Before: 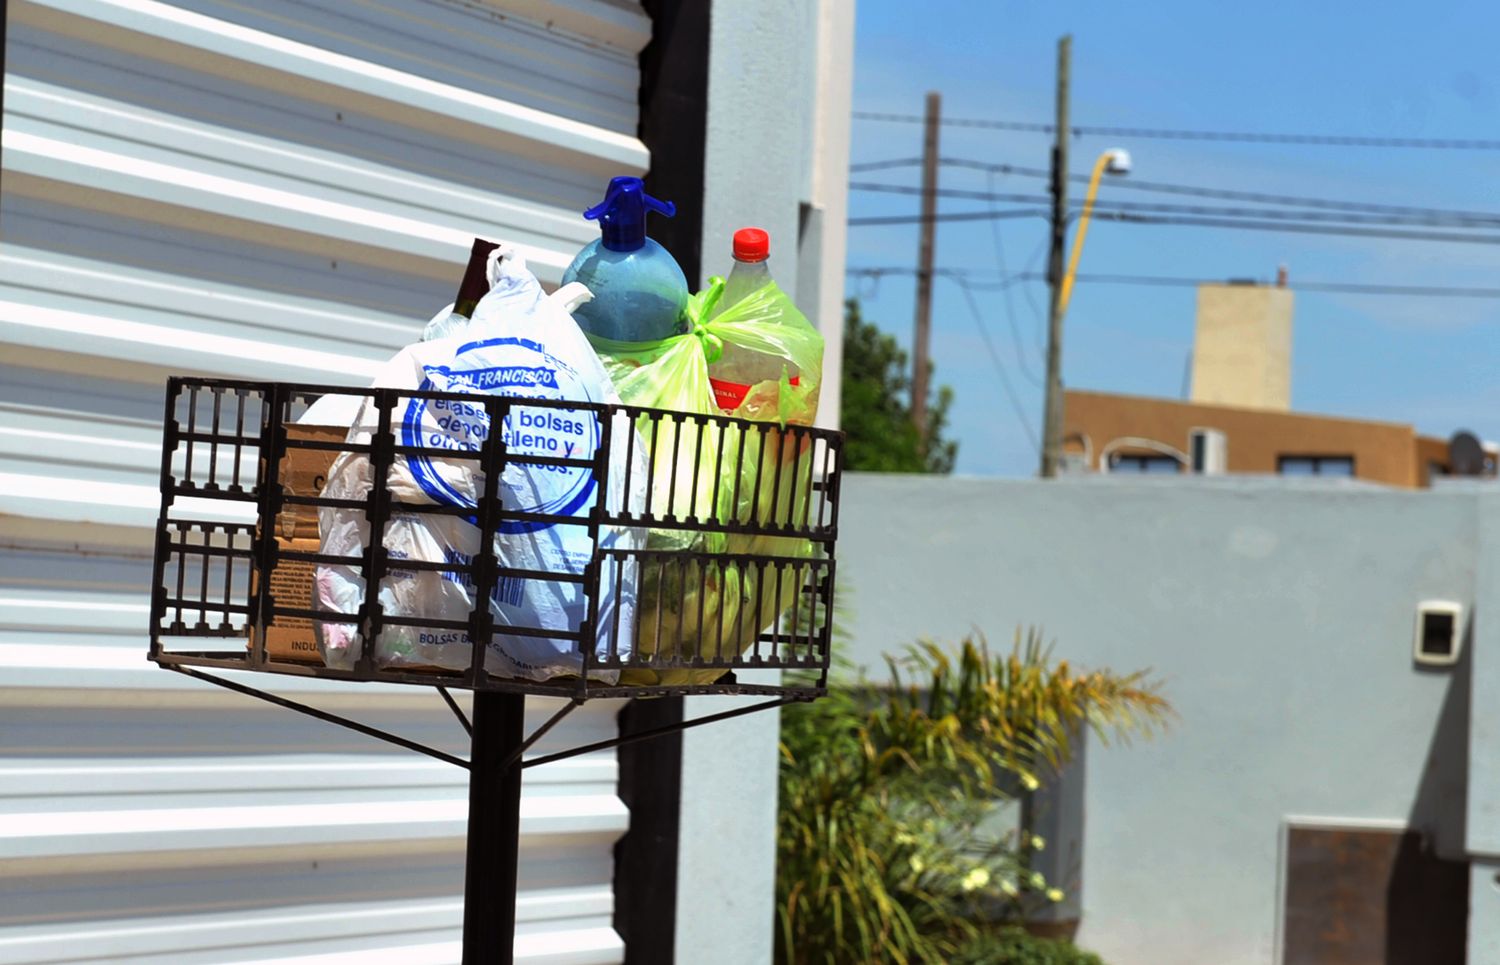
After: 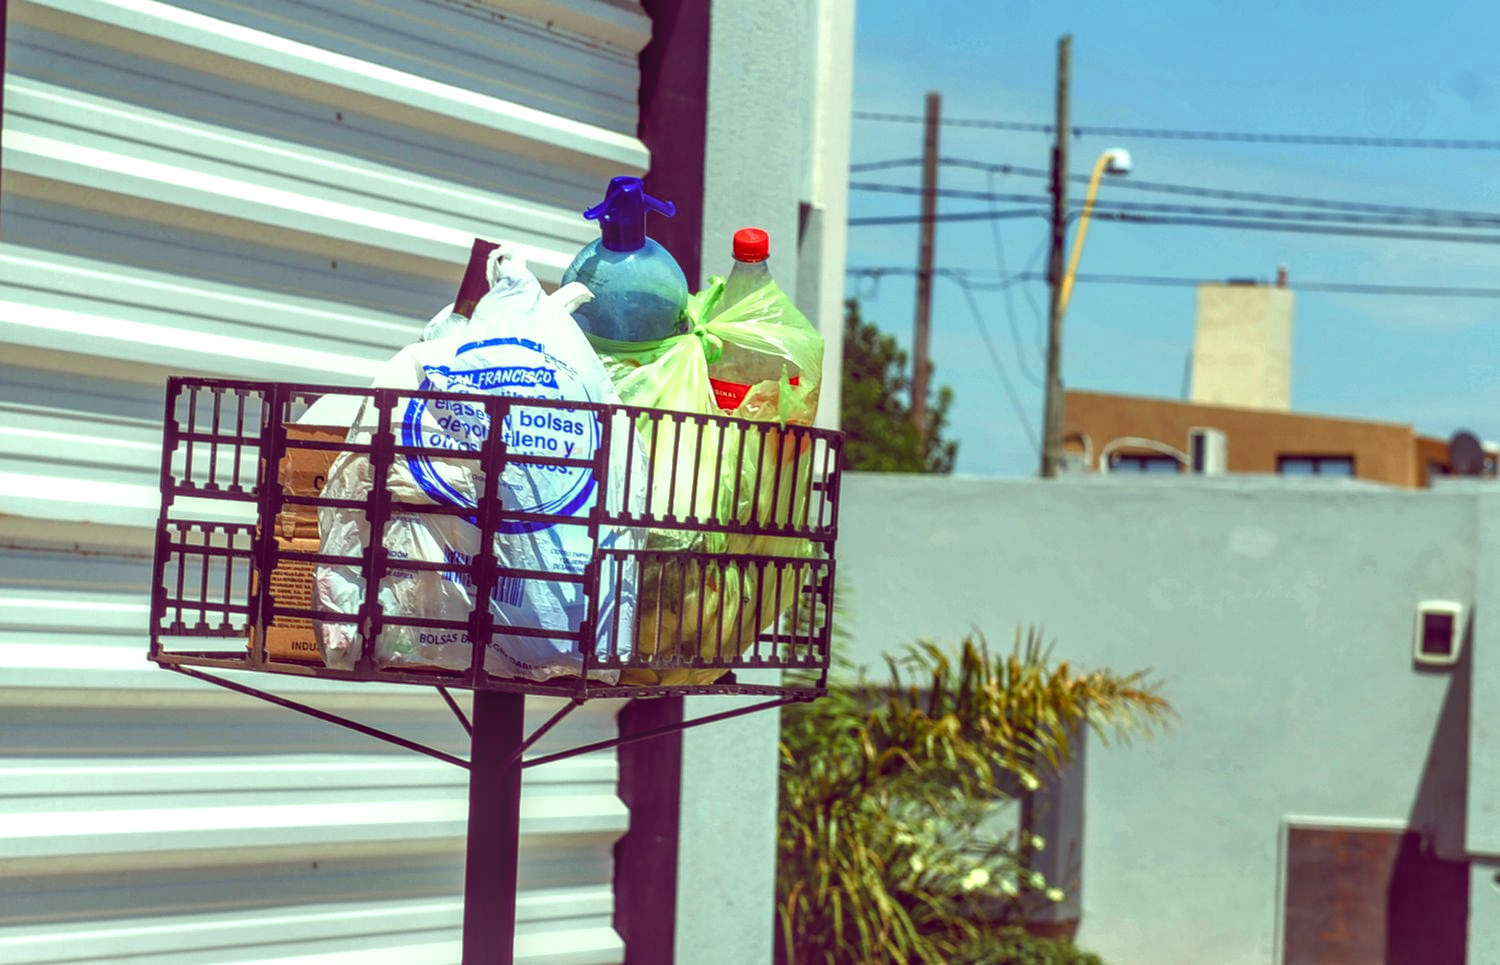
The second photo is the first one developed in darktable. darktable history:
exposure: black level correction -0.004, exposure 0.053 EV, compensate highlight preservation false
local contrast: highlights 0%, shadows 1%, detail 134%
color balance rgb: highlights gain › luminance 15.663%, highlights gain › chroma 6.969%, highlights gain › hue 125.19°, global offset › chroma 0.276%, global offset › hue 320.04°, linear chroma grading › global chroma 3.55%, perceptual saturation grading › global saturation 20%, perceptual saturation grading › highlights -49.455%, perceptual saturation grading › shadows 24.003%
